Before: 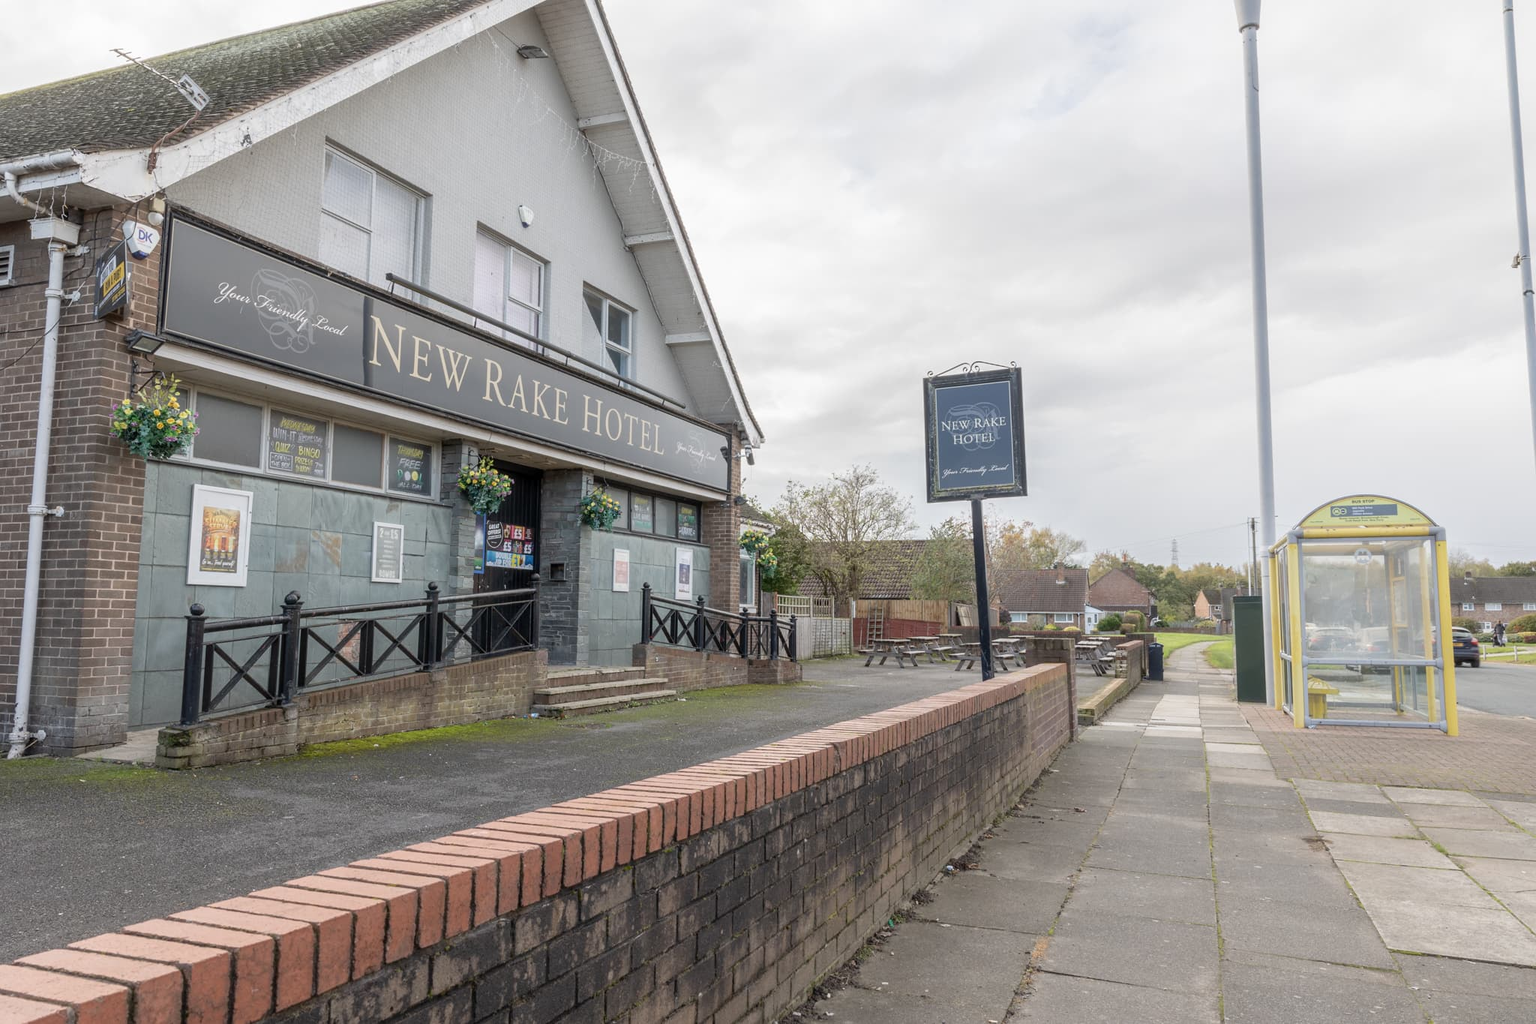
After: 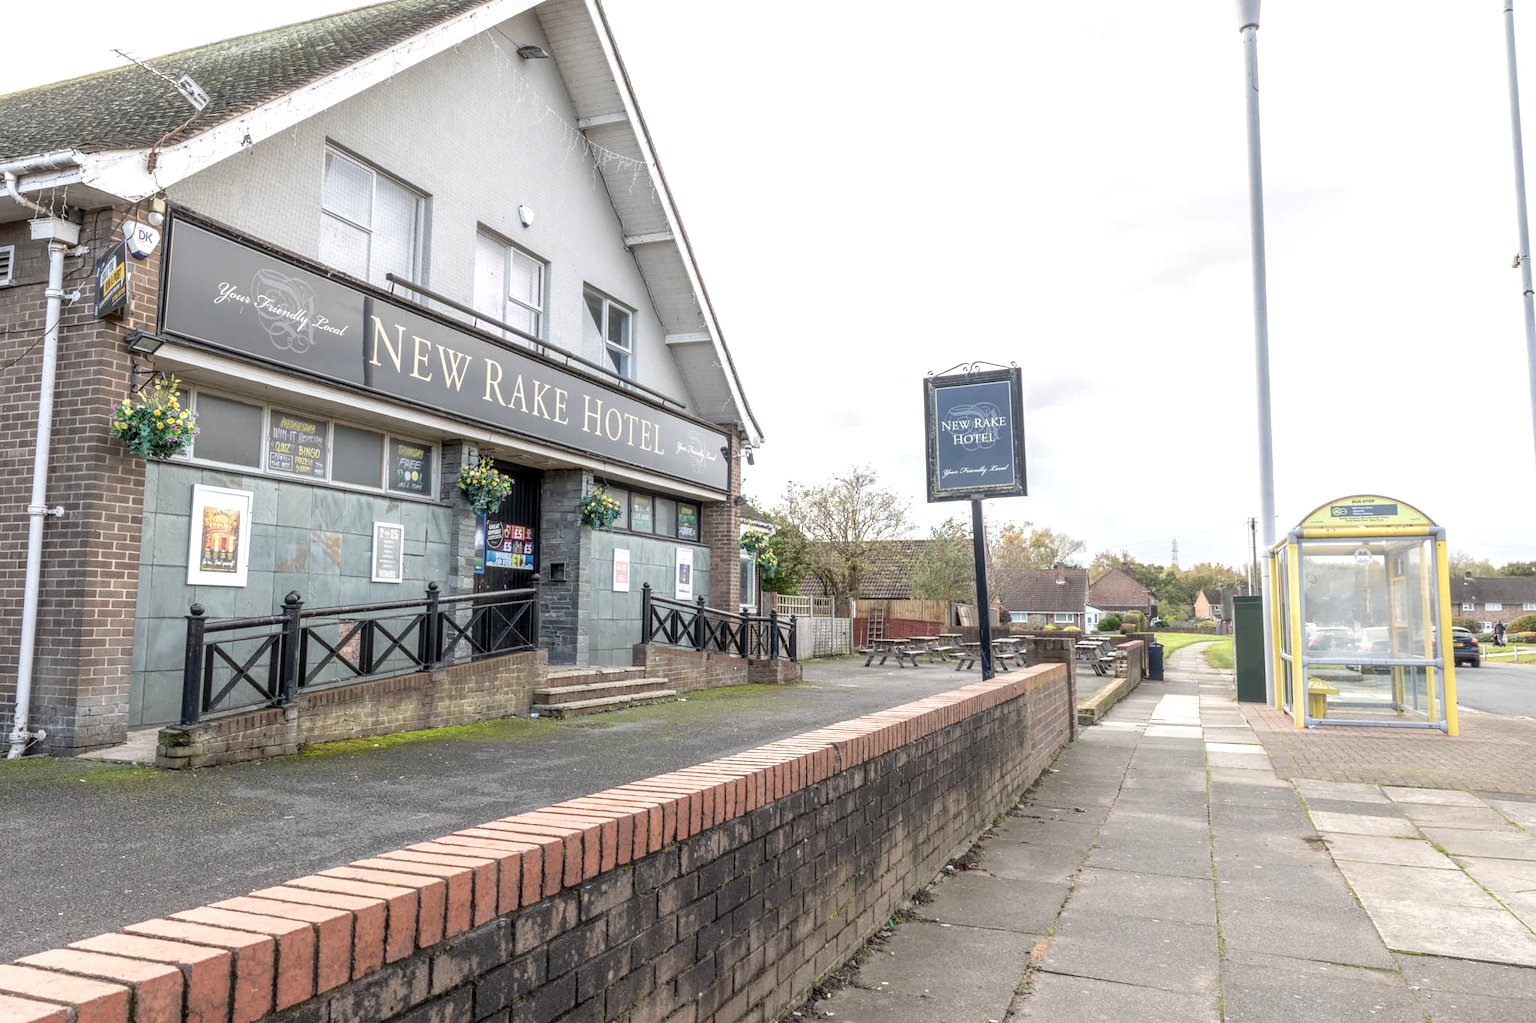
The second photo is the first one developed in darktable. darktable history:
exposure: black level correction 0.001, exposure 0.5 EV, compensate exposure bias true, compensate highlight preservation false
local contrast: on, module defaults
